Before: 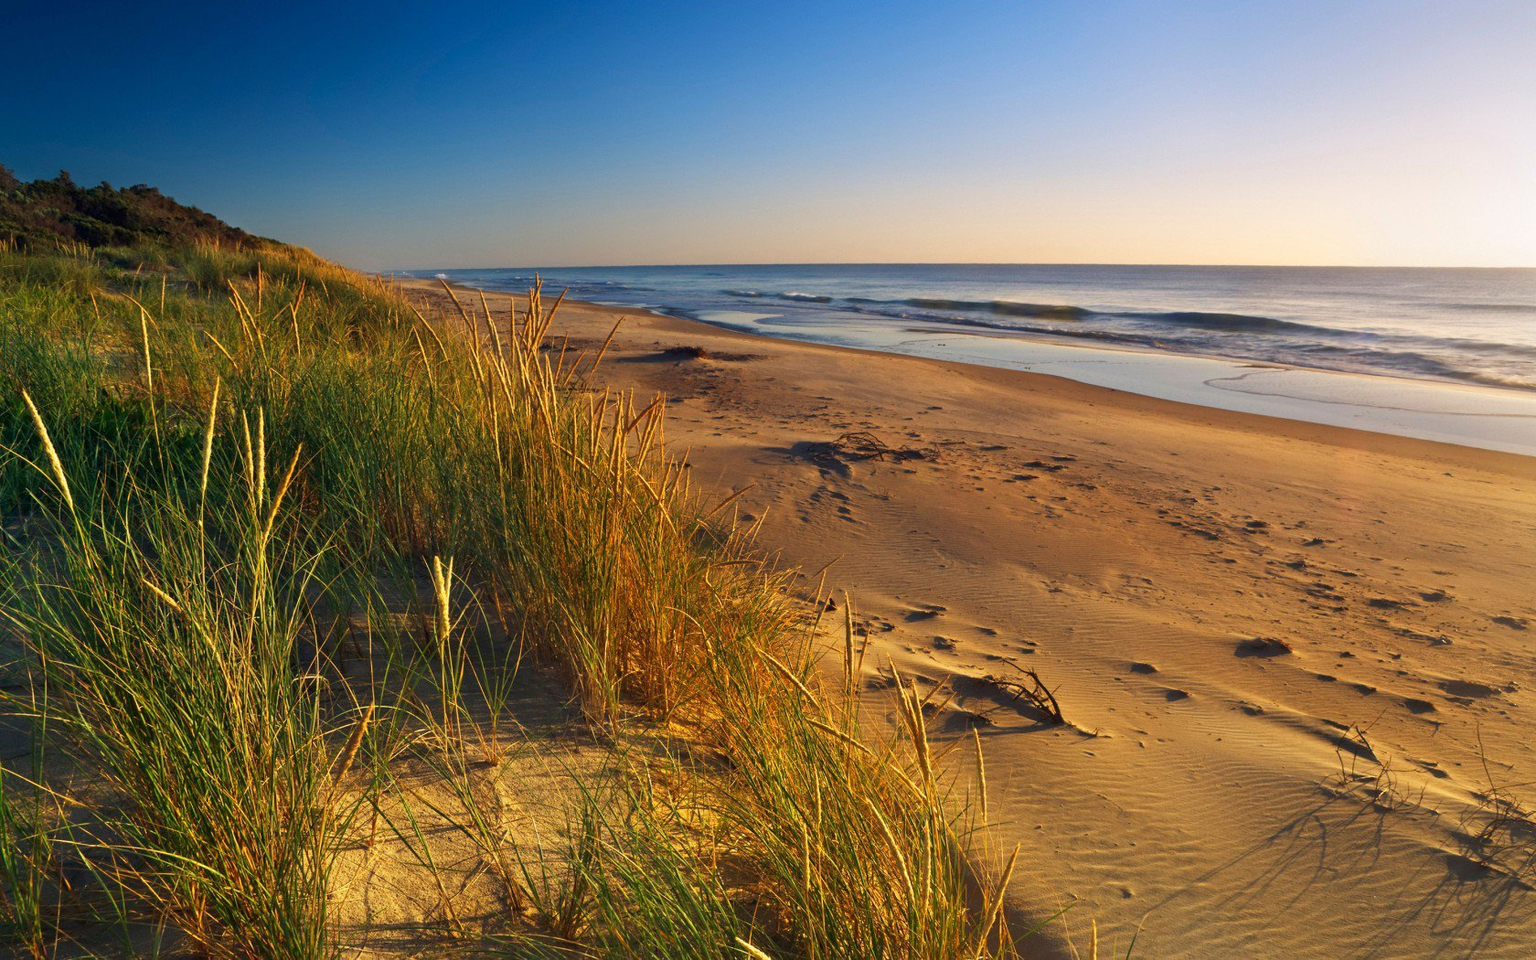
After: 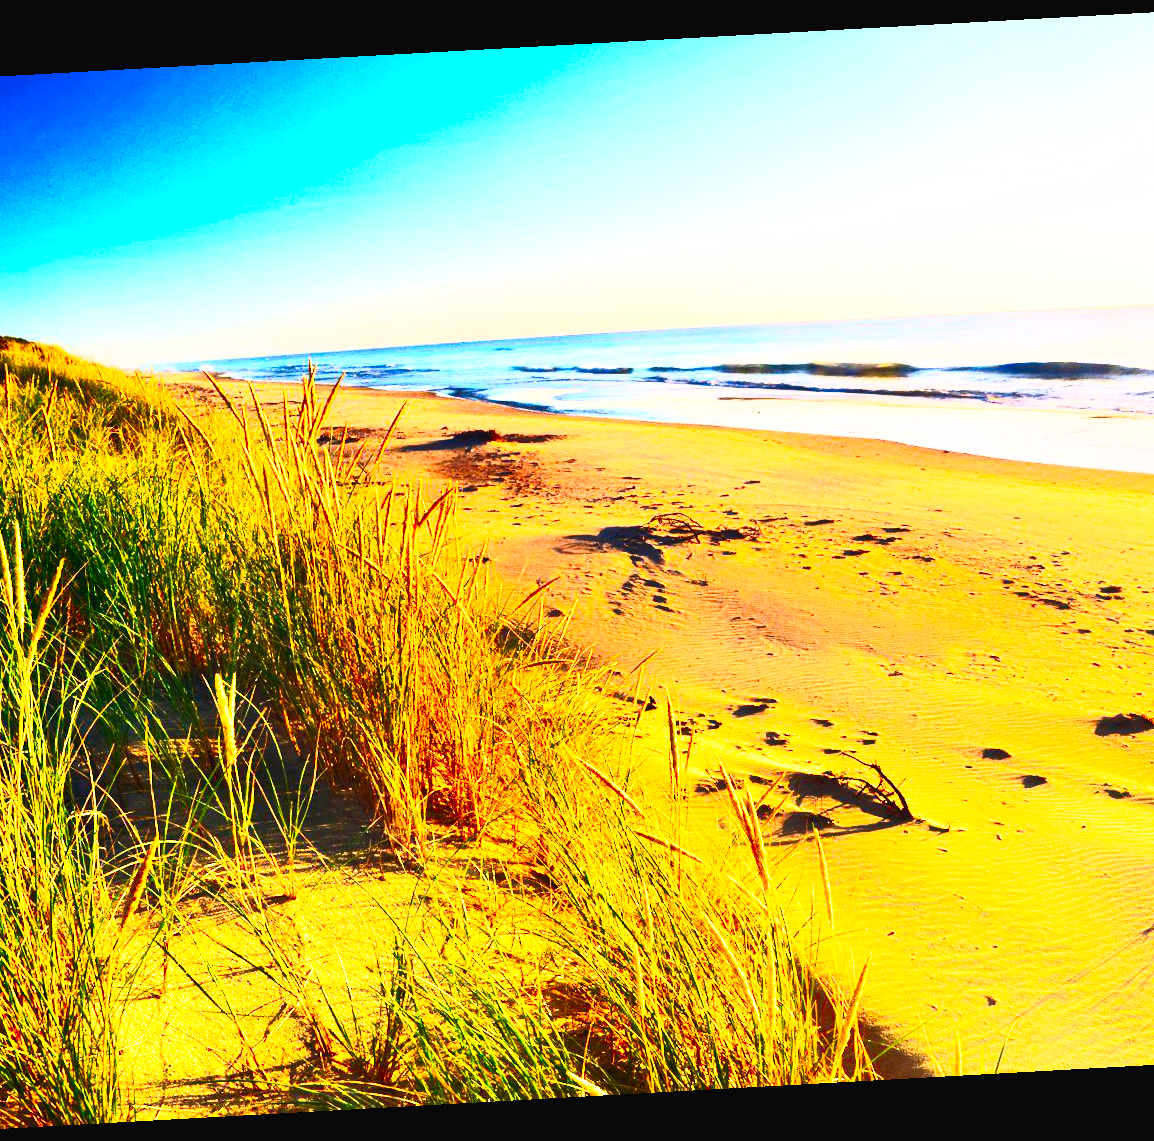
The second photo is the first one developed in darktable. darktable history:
base curve: curves: ch0 [(0, 0) (0.007, 0.004) (0.027, 0.03) (0.046, 0.07) (0.207, 0.54) (0.442, 0.872) (0.673, 0.972) (1, 1)], preserve colors none
crop: left 16.899%, right 16.556%
contrast brightness saturation: contrast 0.83, brightness 0.59, saturation 0.59
rotate and perspective: rotation -3.18°, automatic cropping off
